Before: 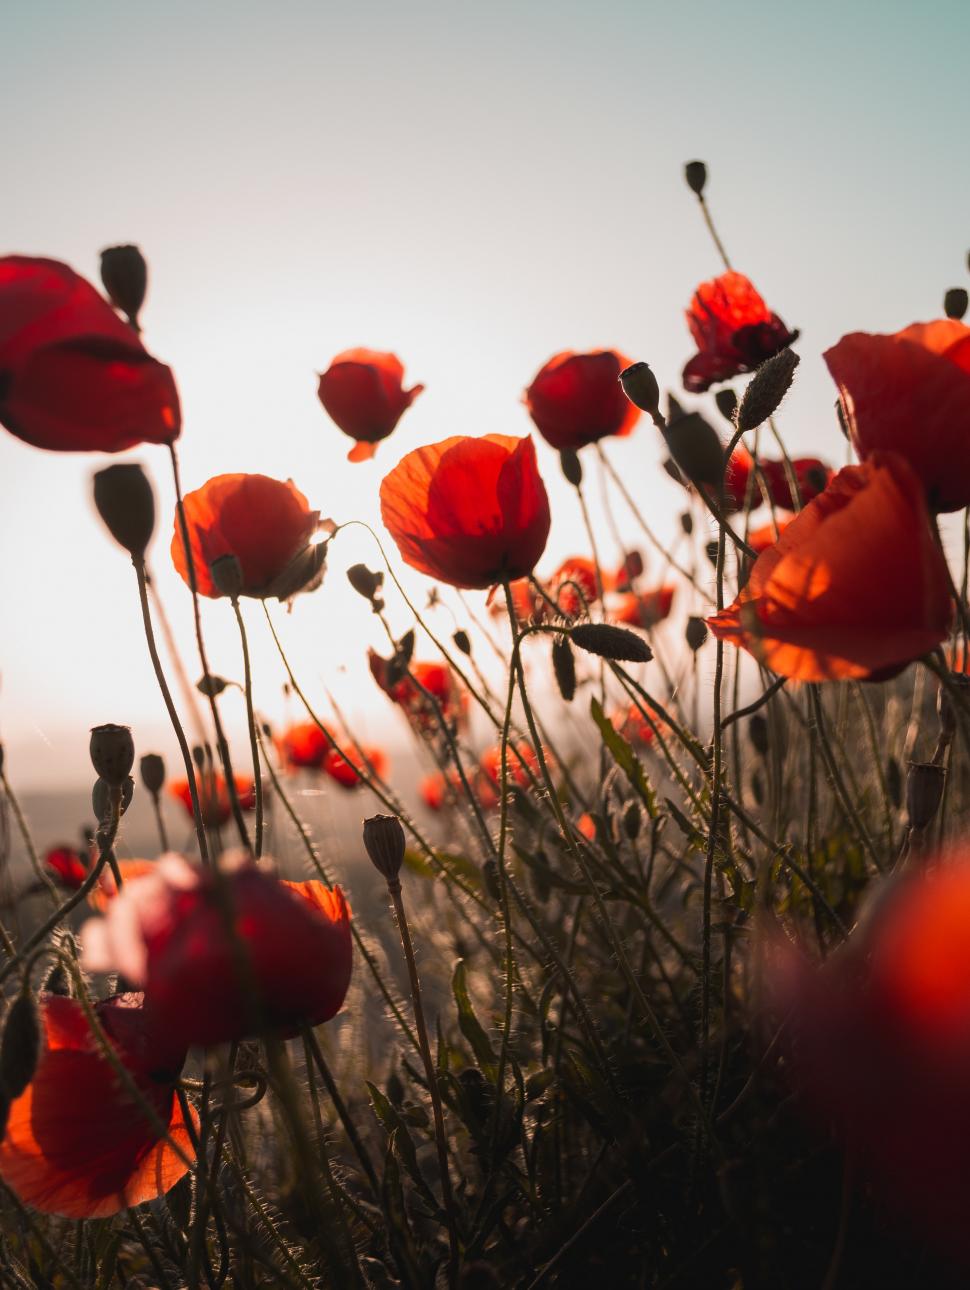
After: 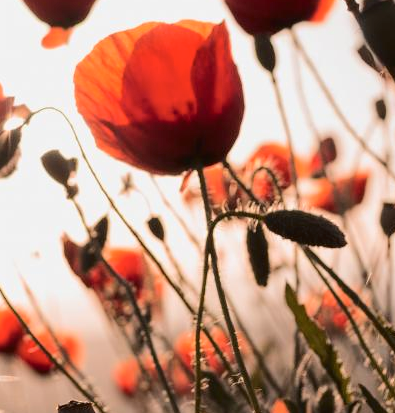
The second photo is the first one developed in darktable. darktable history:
tone curve: curves: ch0 [(0, 0) (0.003, 0.012) (0.011, 0.014) (0.025, 0.019) (0.044, 0.028) (0.069, 0.039) (0.1, 0.056) (0.136, 0.093) (0.177, 0.147) (0.224, 0.214) (0.277, 0.29) (0.335, 0.381) (0.399, 0.476) (0.468, 0.557) (0.543, 0.635) (0.623, 0.697) (0.709, 0.764) (0.801, 0.831) (0.898, 0.917) (1, 1)], color space Lab, independent channels, preserve colors none
crop: left 31.628%, top 32.123%, right 27.638%, bottom 35.856%
